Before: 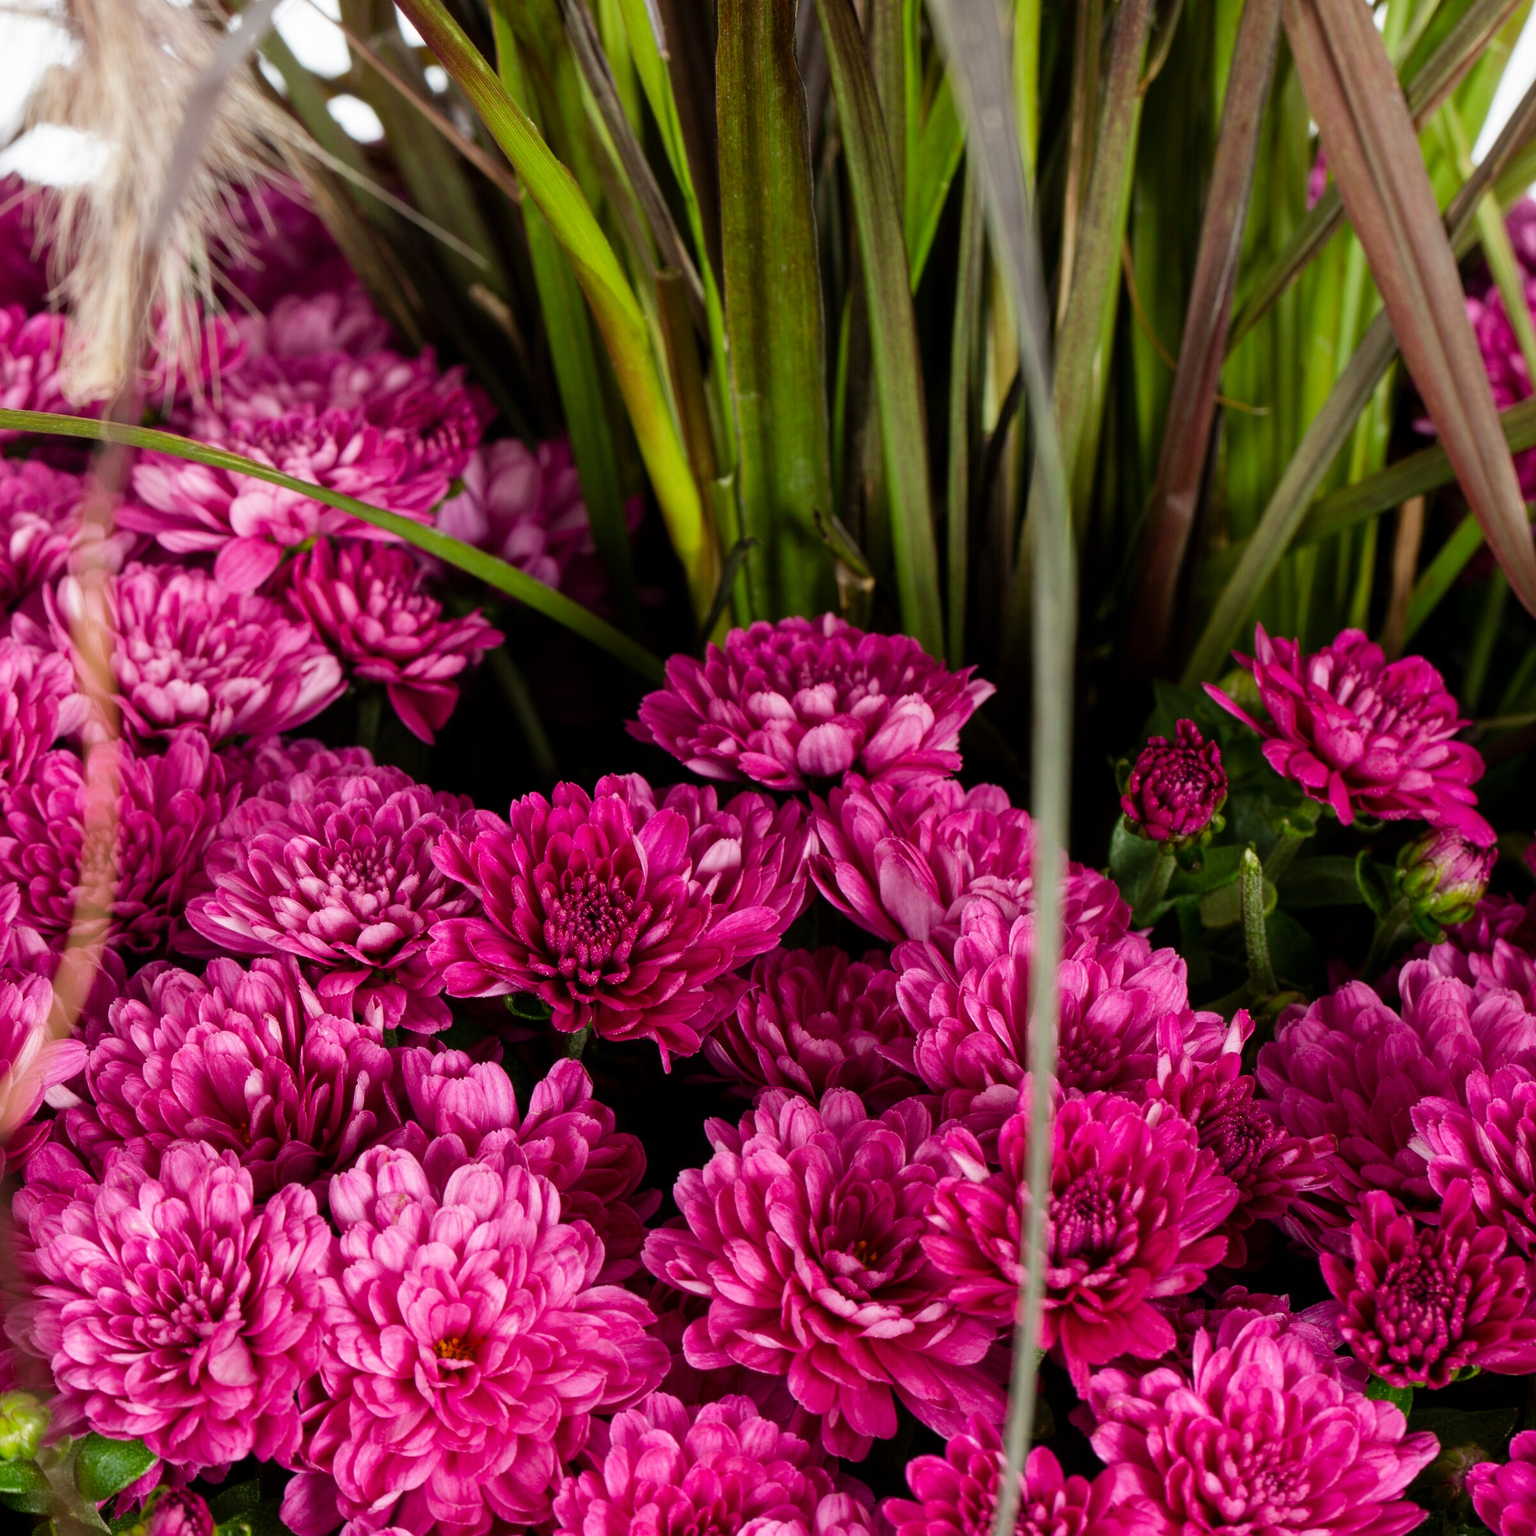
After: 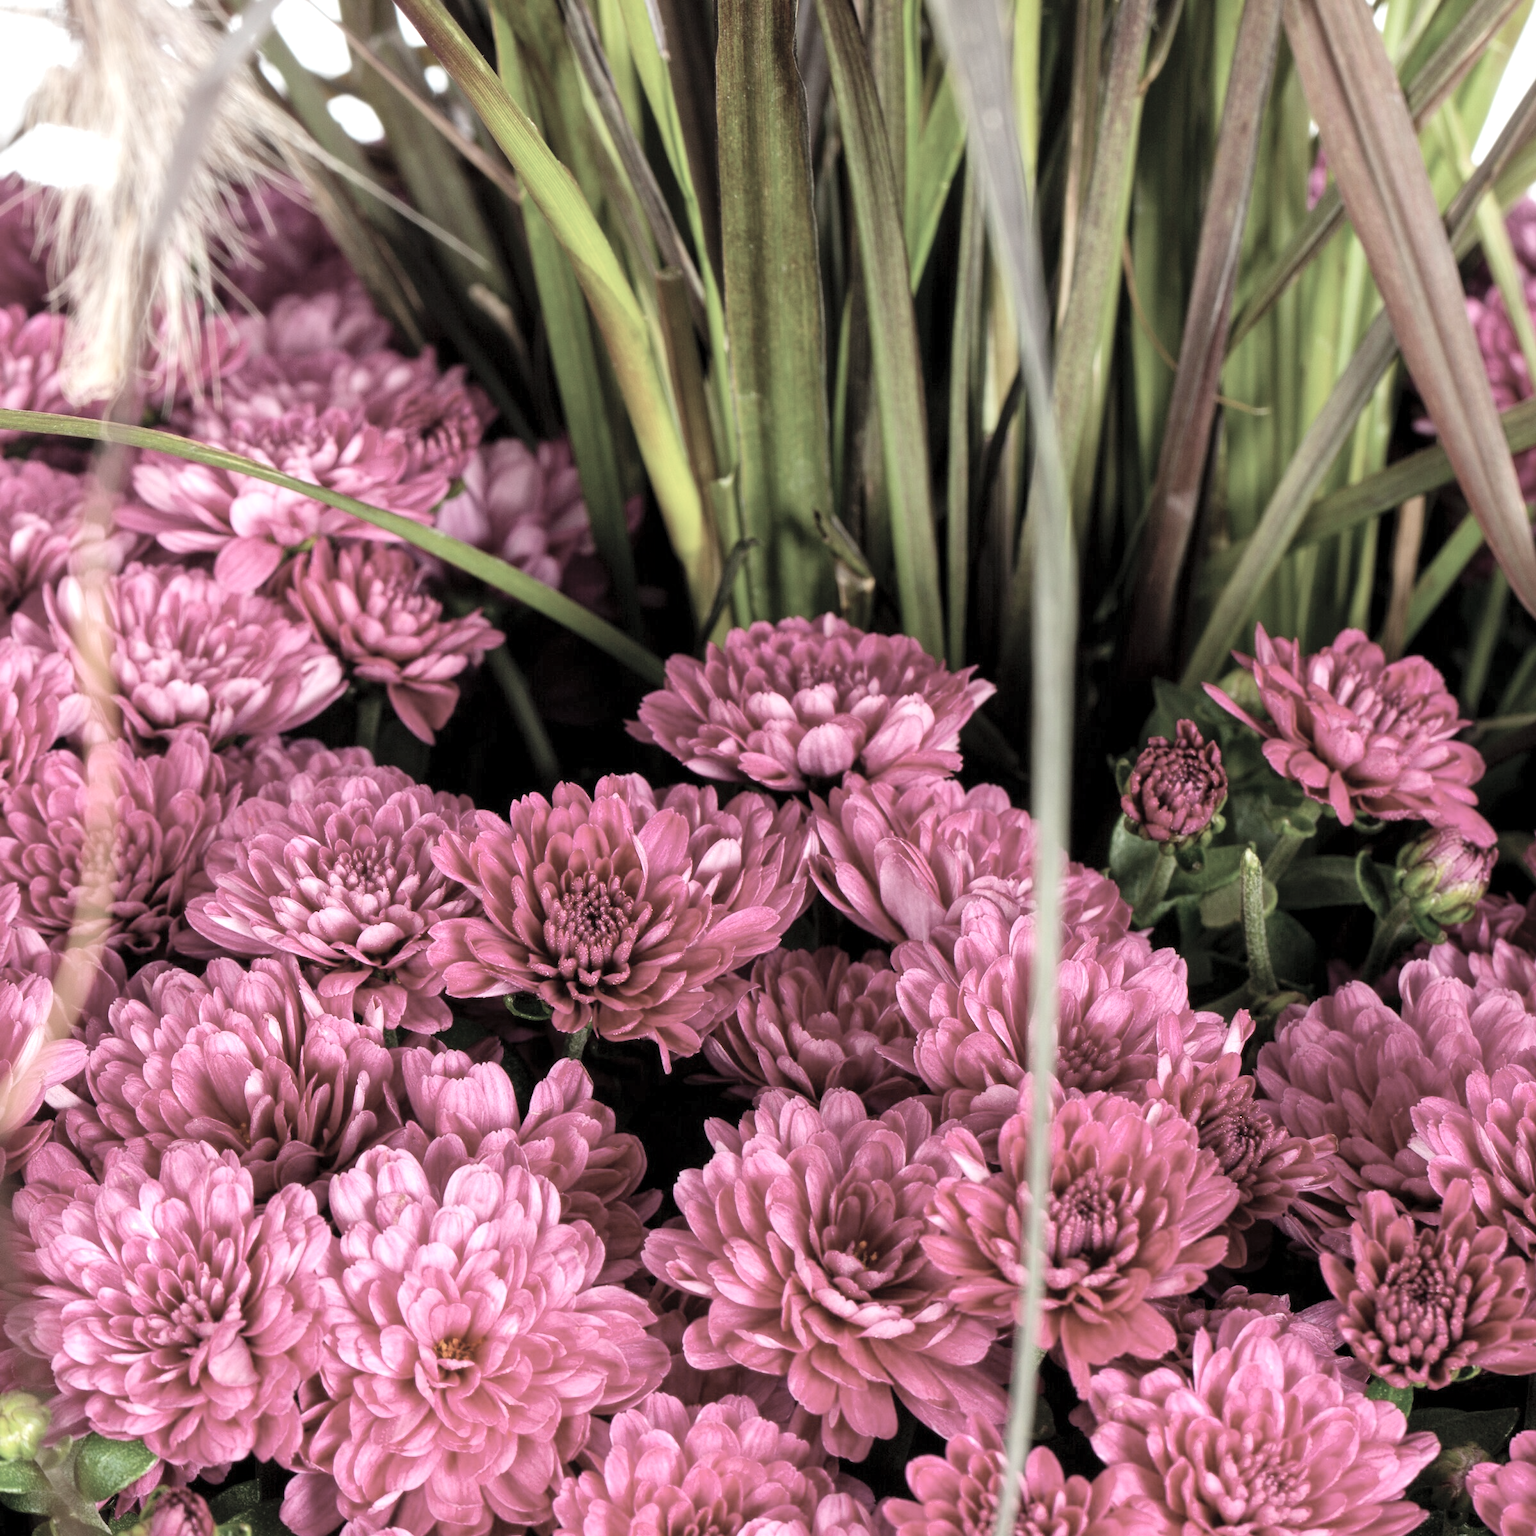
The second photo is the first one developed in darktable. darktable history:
exposure: exposure 0.515 EV, compensate highlight preservation false
local contrast: mode bilateral grid, contrast 20, coarseness 50, detail 120%, midtone range 0.2
contrast brightness saturation: brightness 0.18, saturation -0.5
color calibration: illuminant same as pipeline (D50), adaptation none (bypass)
